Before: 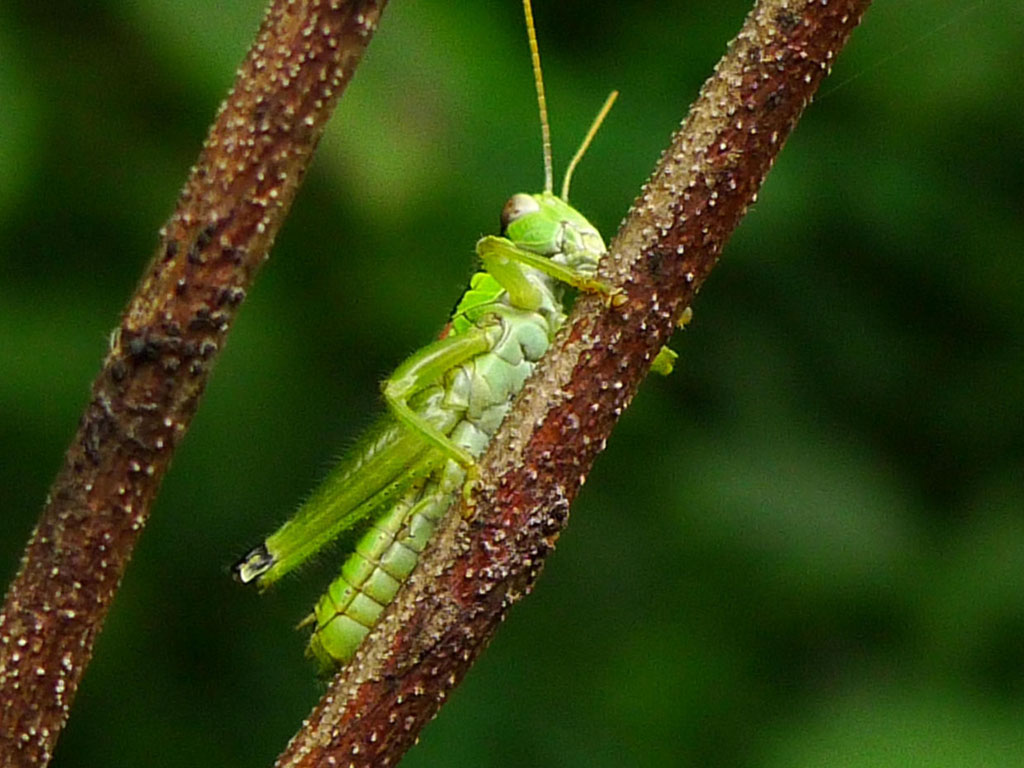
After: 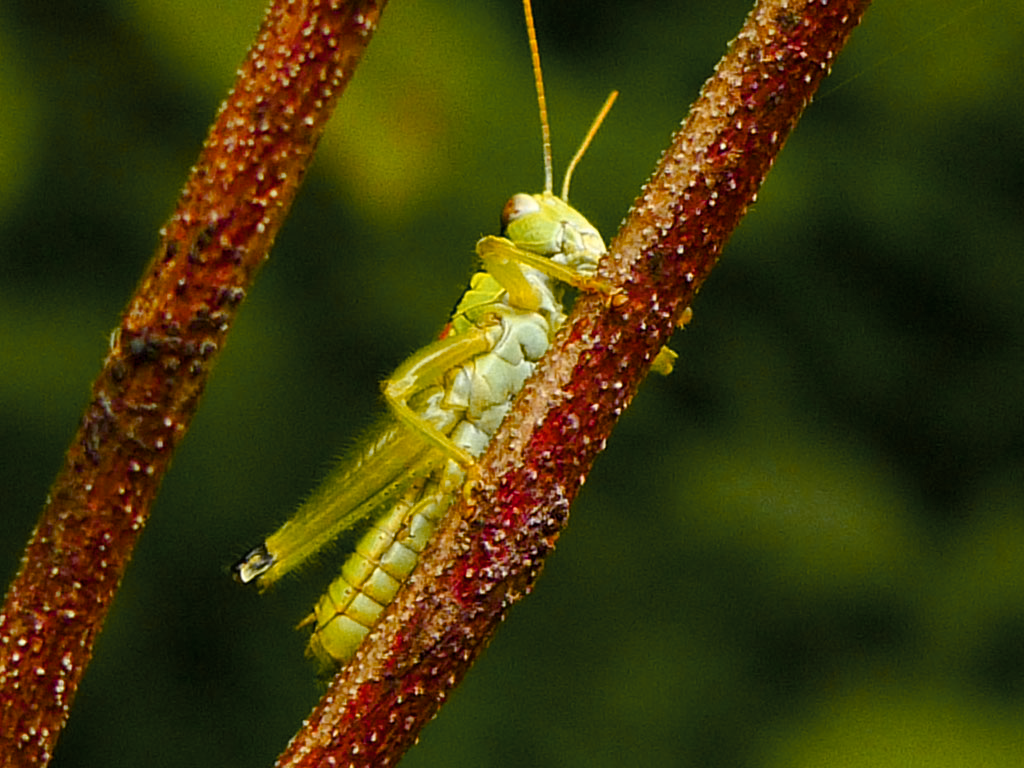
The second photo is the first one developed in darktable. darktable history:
color balance rgb: shadows lift › luminance 0.793%, shadows lift › chroma 0.128%, shadows lift › hue 17.64°, linear chroma grading › global chroma 14.795%, perceptual saturation grading › global saturation 20%, perceptual saturation grading › highlights -25.746%, perceptual saturation grading › shadows 50.053%
color zones: curves: ch1 [(0.263, 0.53) (0.376, 0.287) (0.487, 0.512) (0.748, 0.547) (1, 0.513)]; ch2 [(0.262, 0.45) (0.751, 0.477)]
